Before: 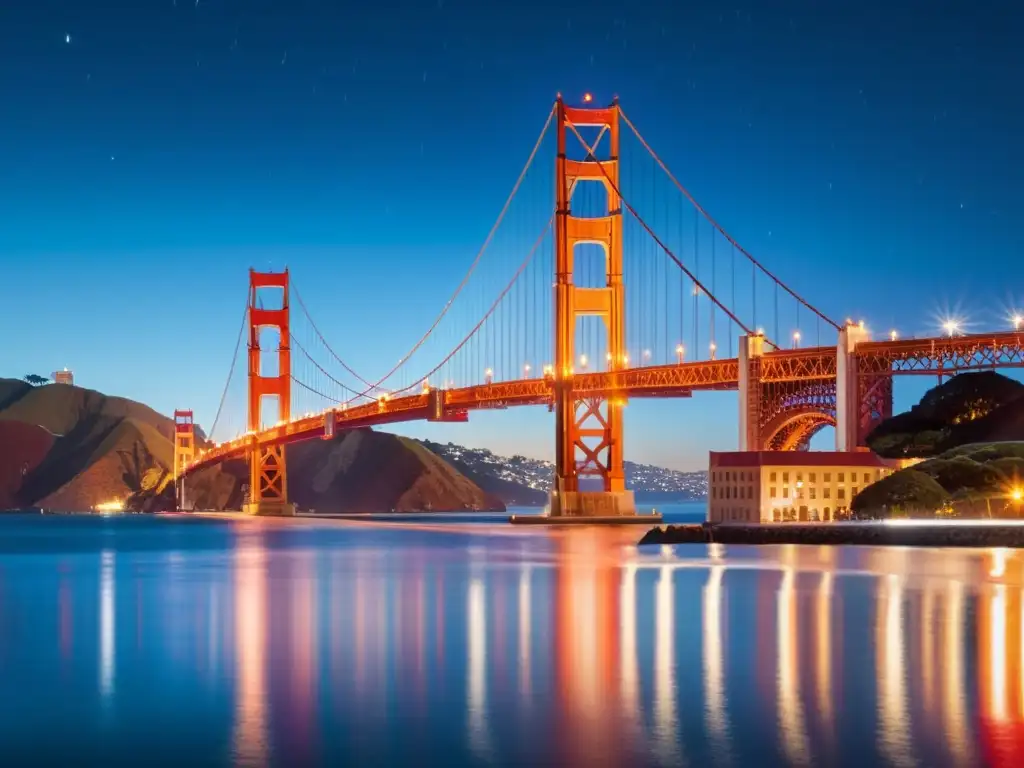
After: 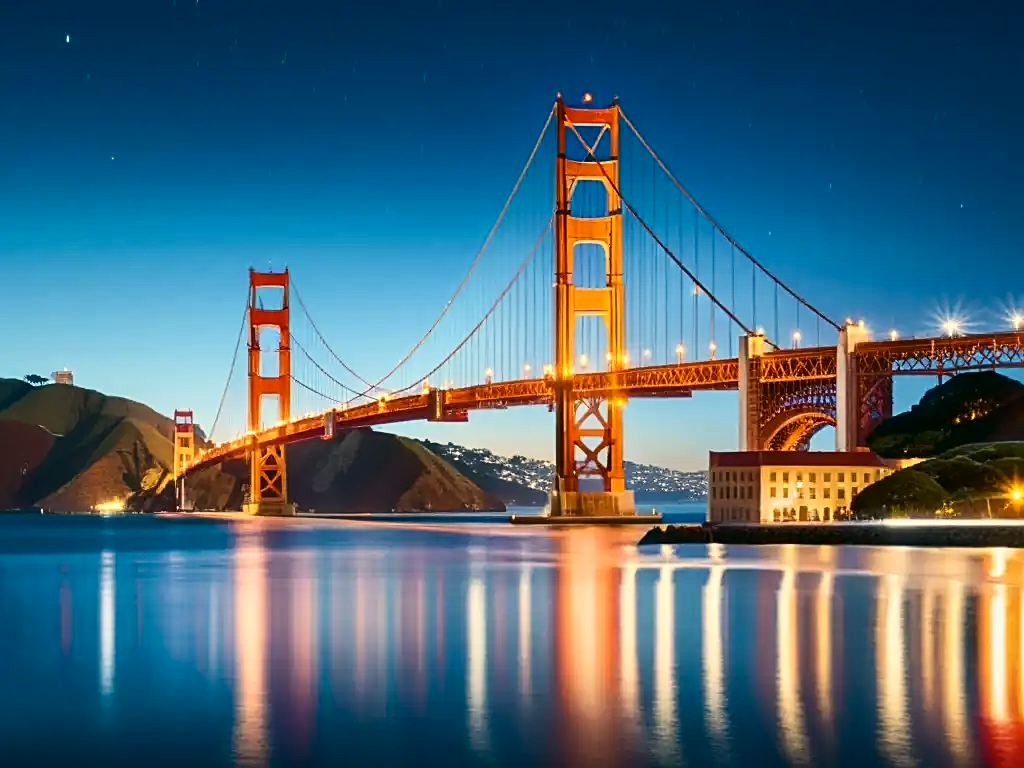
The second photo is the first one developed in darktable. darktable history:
sharpen: on, module defaults
contrast brightness saturation: contrast 0.22
color correction: highlights a* -0.482, highlights b* 9.48, shadows a* -9.48, shadows b* 0.803
